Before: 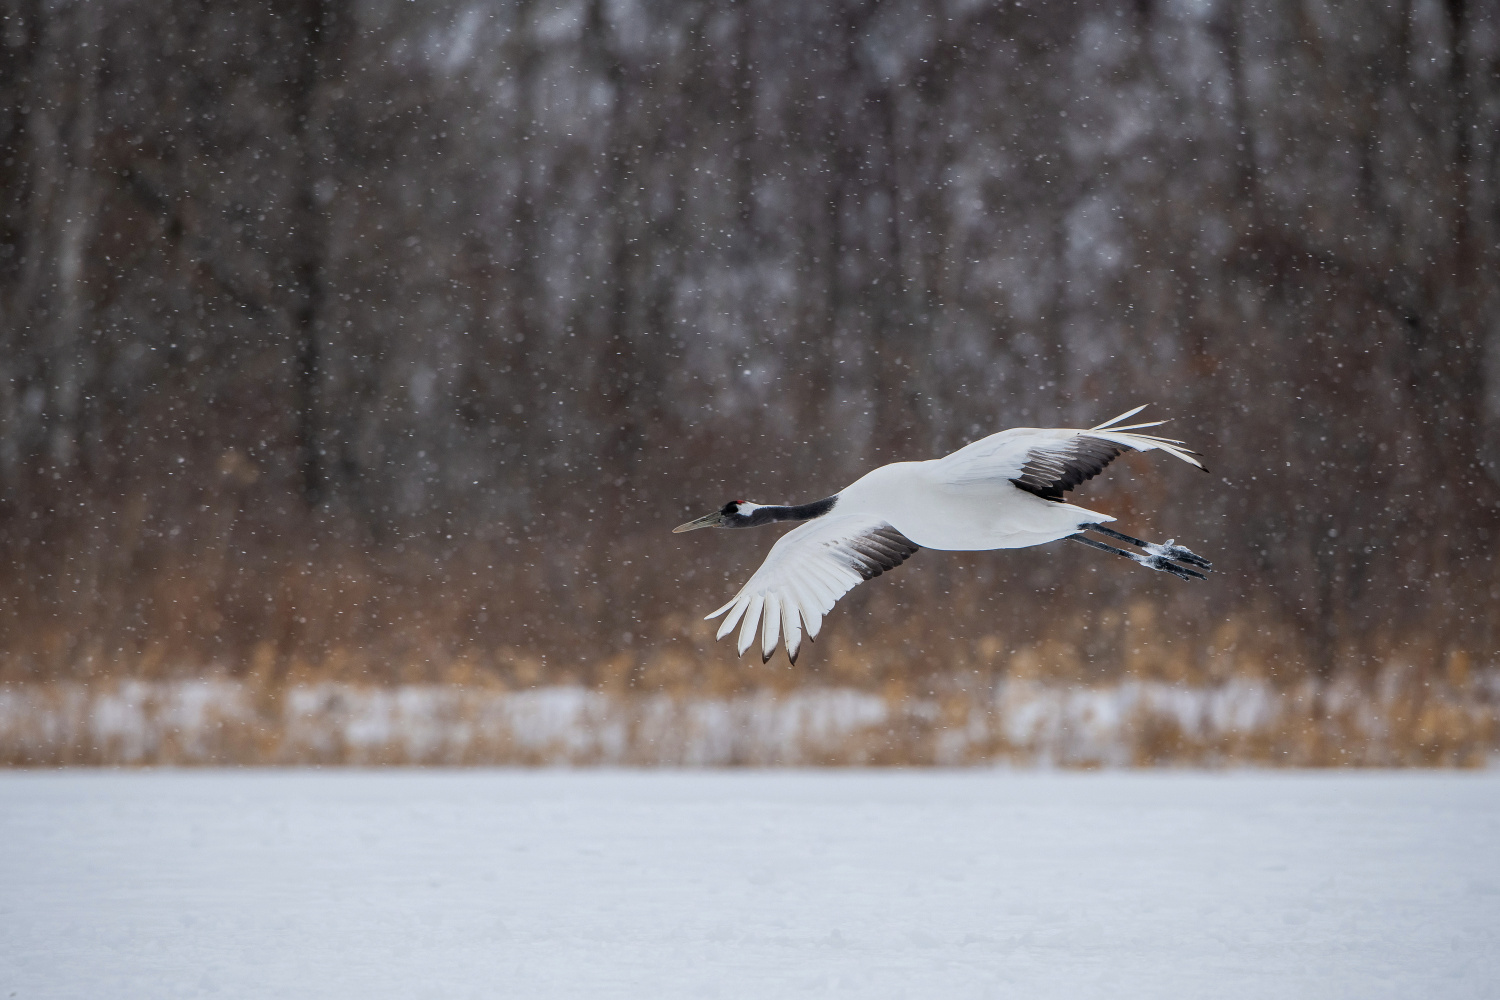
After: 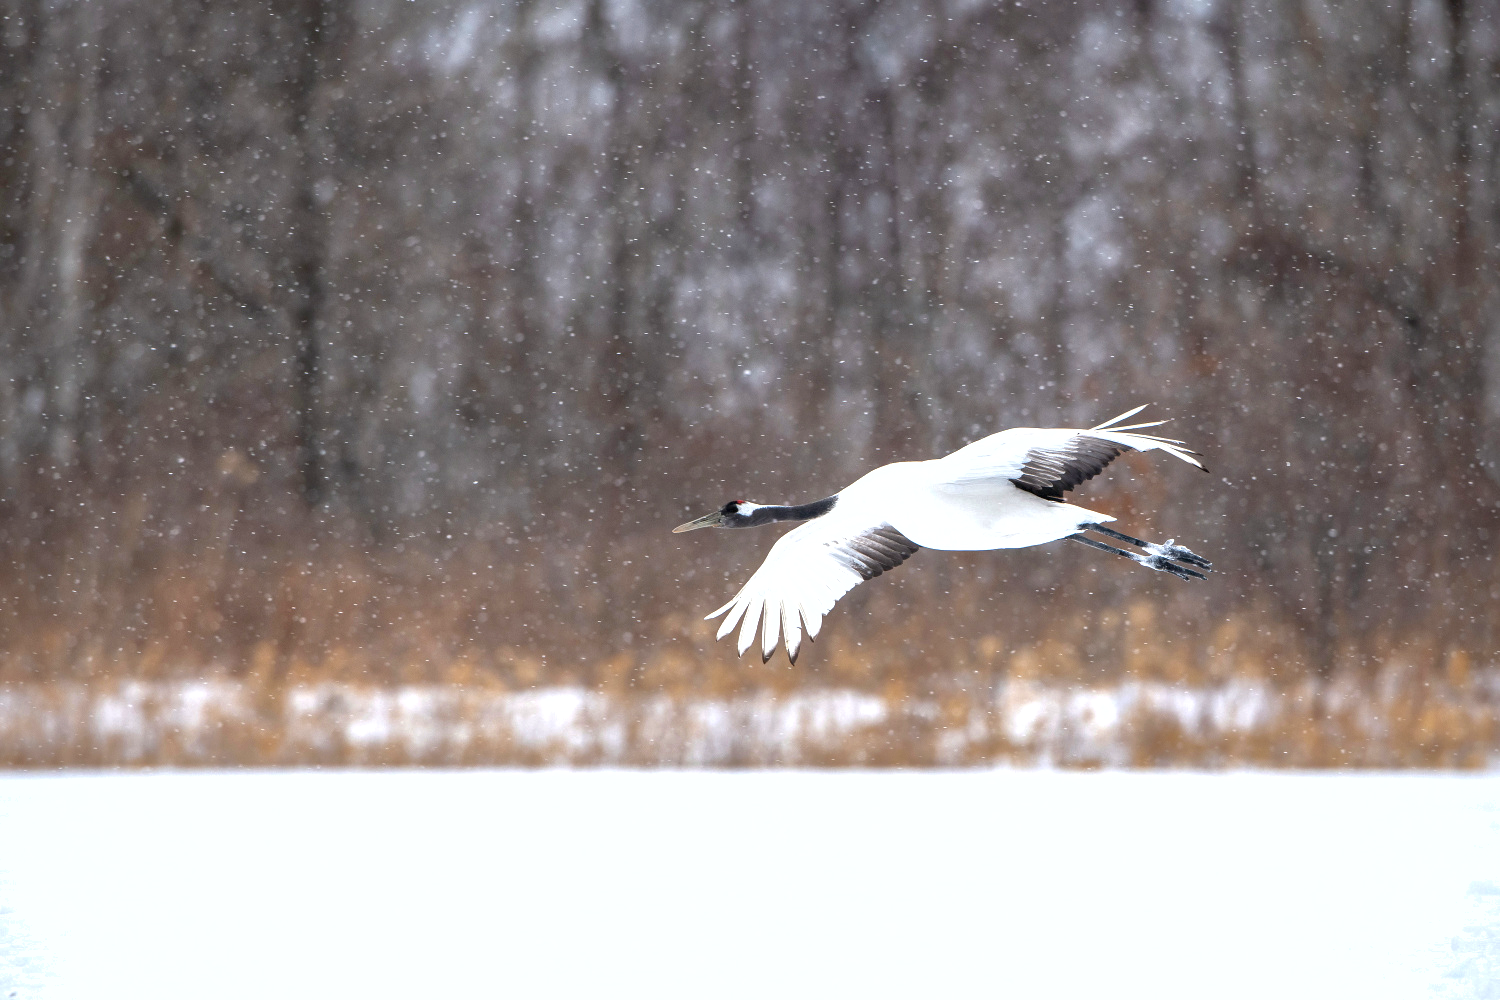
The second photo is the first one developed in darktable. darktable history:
exposure: black level correction 0, exposure 1 EV, compensate exposure bias true, compensate highlight preservation false
shadows and highlights: on, module defaults
